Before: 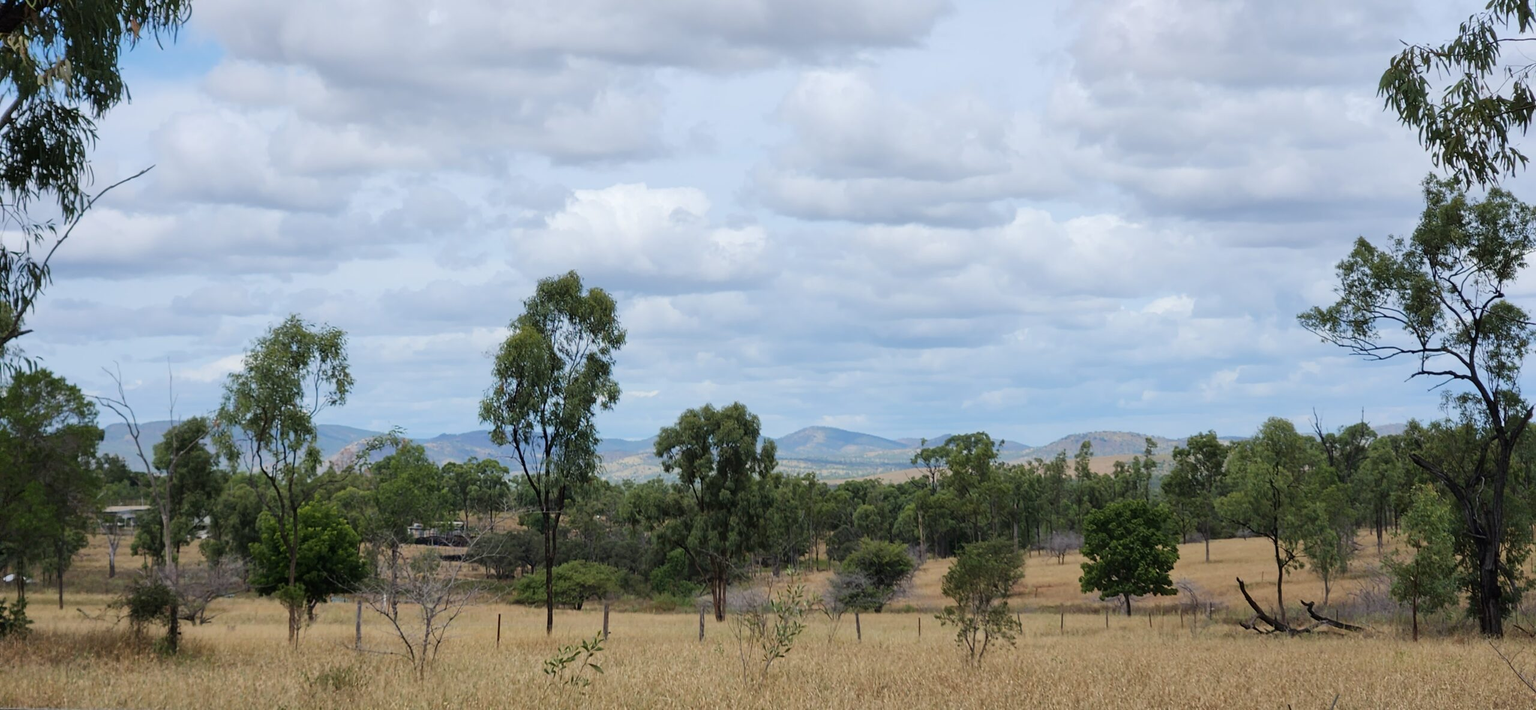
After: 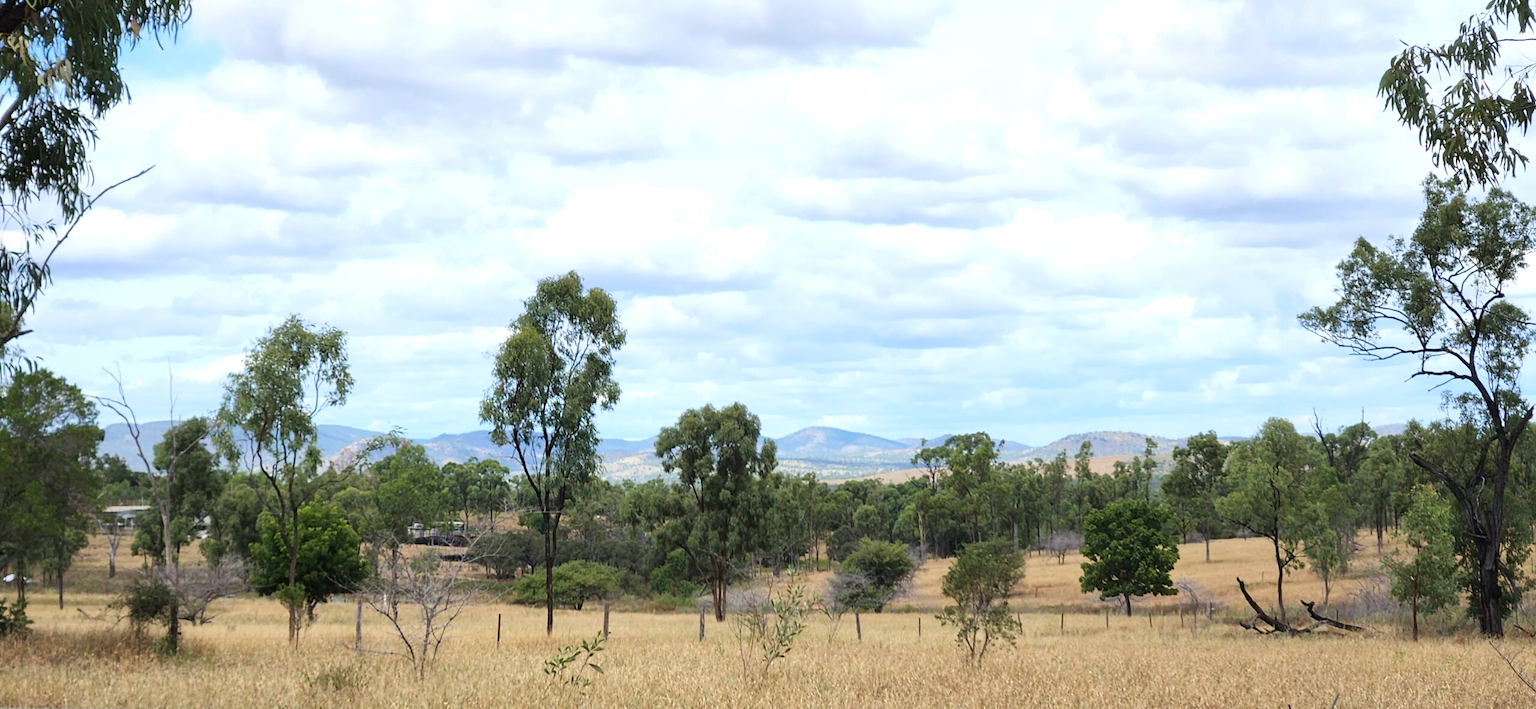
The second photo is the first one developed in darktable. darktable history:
exposure: black level correction 0, exposure 0.697 EV, compensate highlight preservation false
